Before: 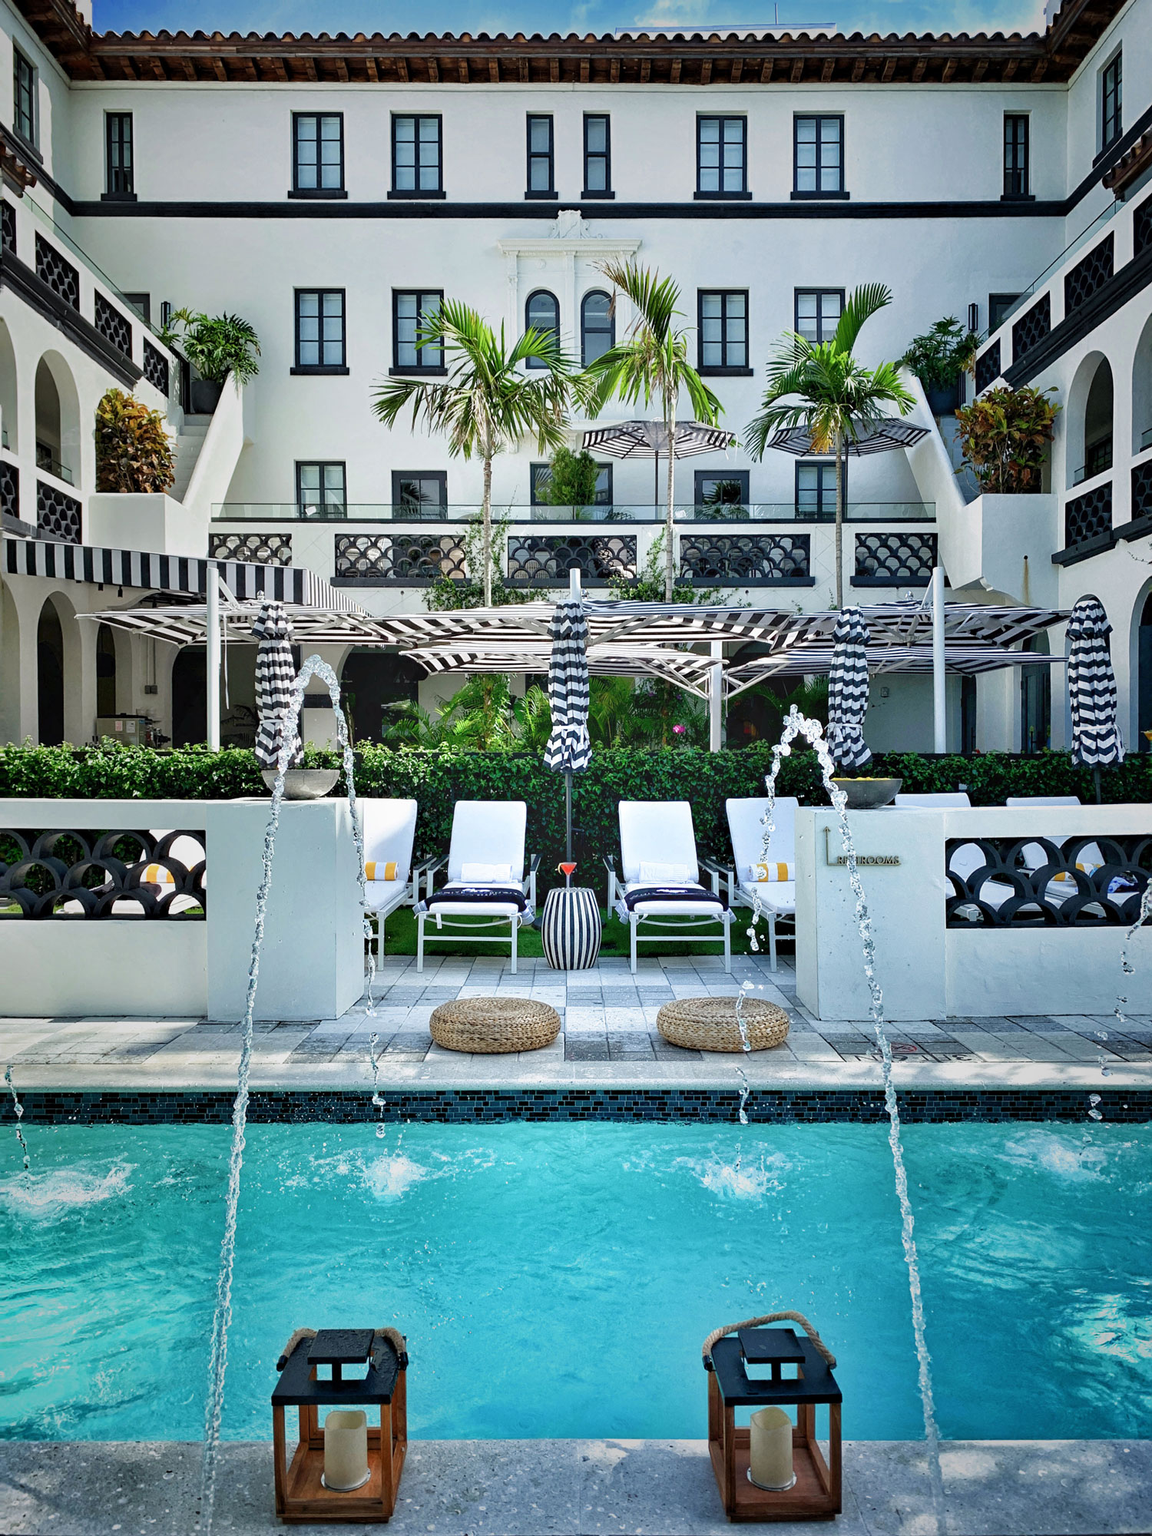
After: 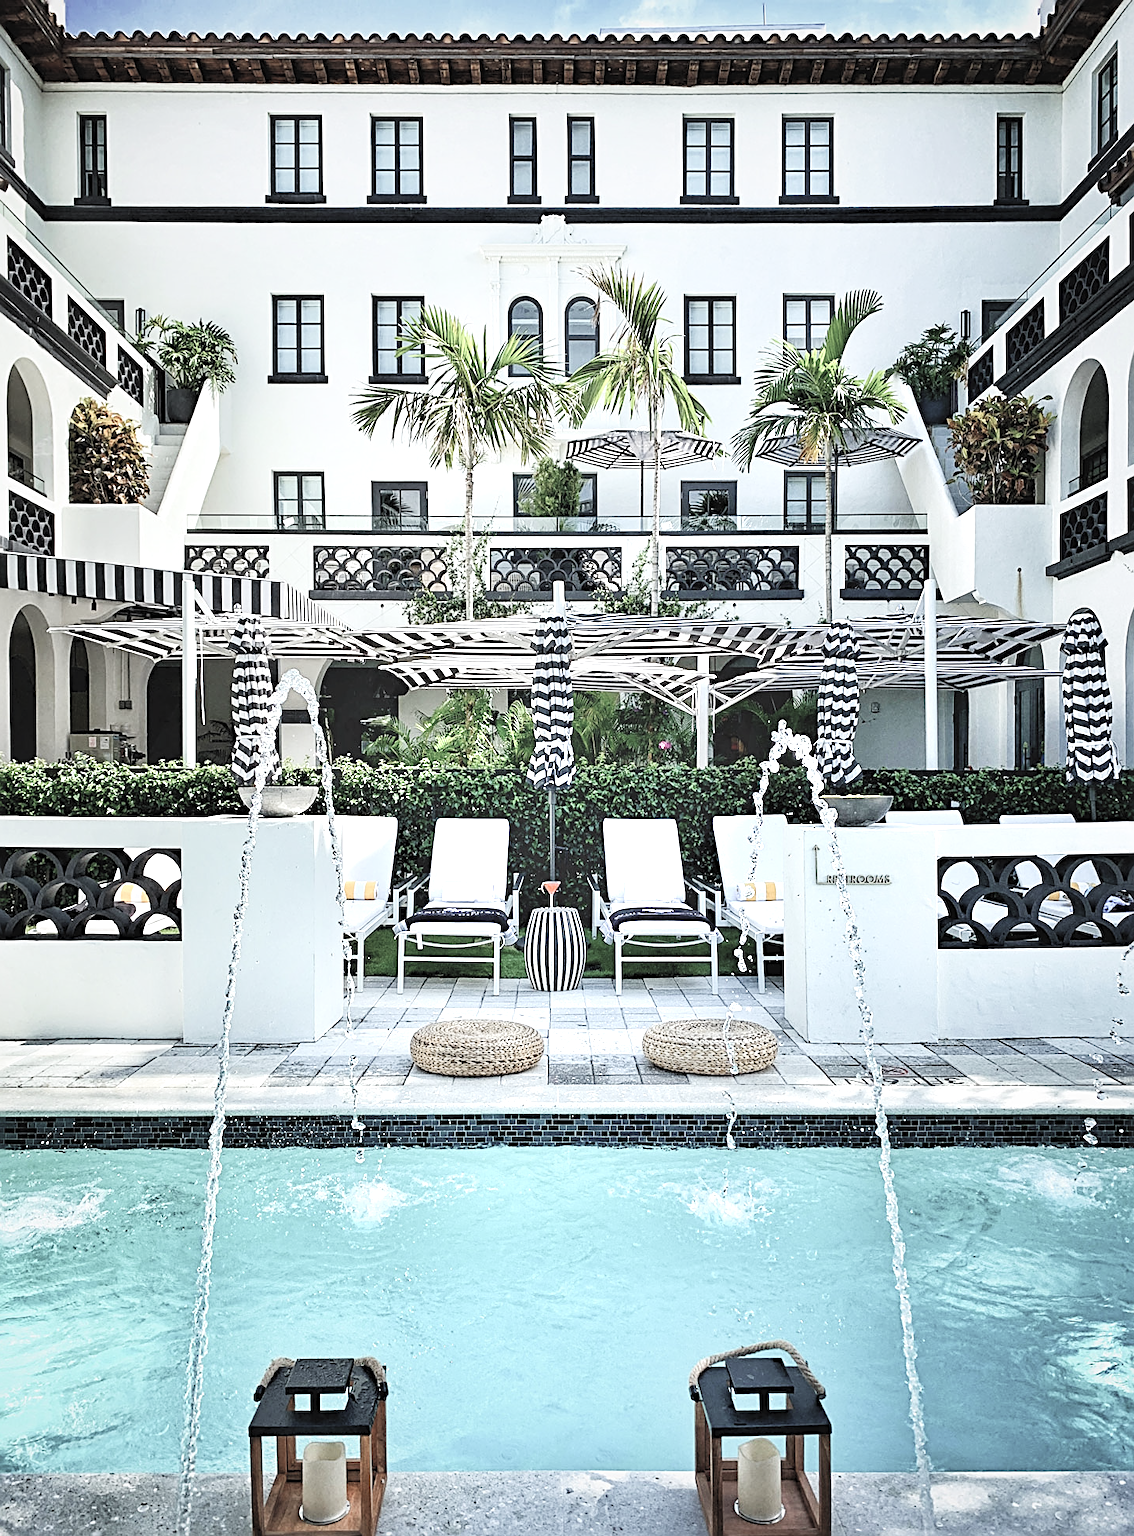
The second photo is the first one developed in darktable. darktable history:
sharpen: radius 2.572, amount 0.682
exposure: black level correction -0.002, exposure 0.53 EV, compensate exposure bias true, compensate highlight preservation false
contrast brightness saturation: brightness 0.189, saturation -0.507
shadows and highlights: shadows -1.17, highlights 40.21
crop and rotate: left 2.52%, right 1.117%, bottom 2.102%
tone curve: curves: ch0 [(0, 0) (0.227, 0.17) (0.766, 0.774) (1, 1)]; ch1 [(0, 0) (0.114, 0.127) (0.437, 0.452) (0.498, 0.495) (0.579, 0.602) (1, 1)]; ch2 [(0, 0) (0.233, 0.259) (0.493, 0.492) (0.568, 0.596) (1, 1)], preserve colors none
